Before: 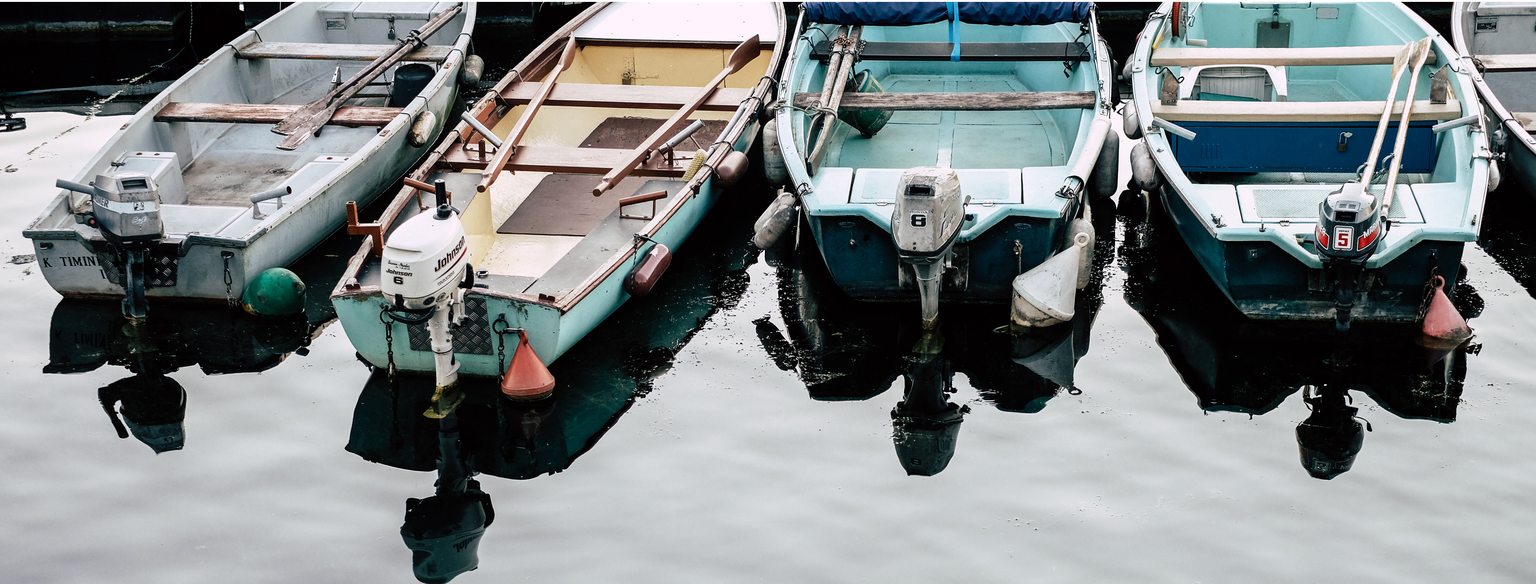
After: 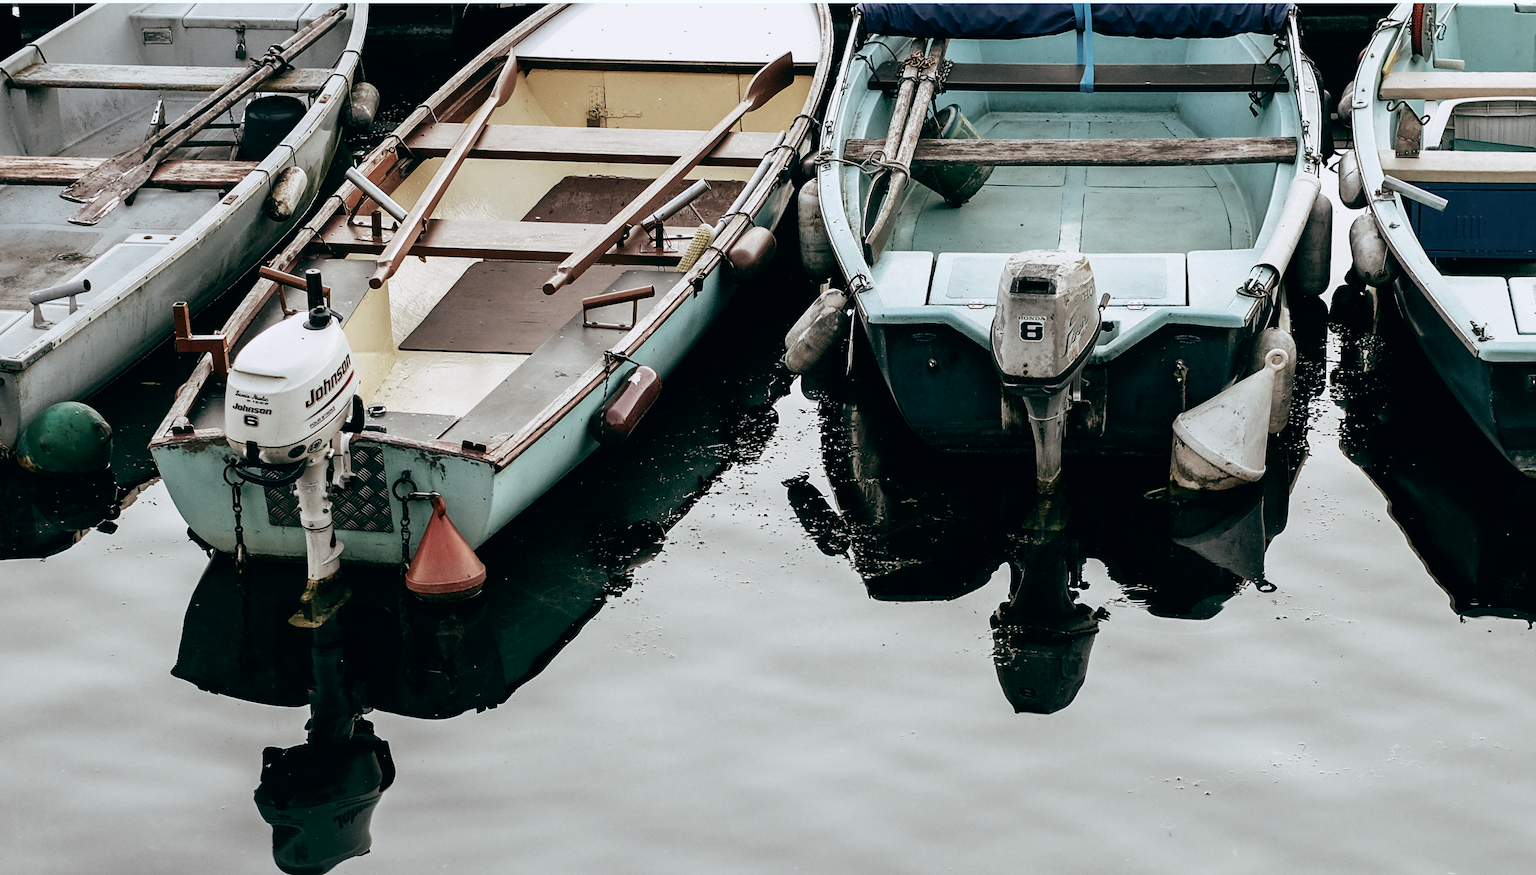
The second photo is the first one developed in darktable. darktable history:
crop and rotate: left 15.055%, right 18.278%
contrast brightness saturation: brightness -0.09
color balance: lift [1, 0.994, 1.002, 1.006], gamma [0.957, 1.081, 1.016, 0.919], gain [0.97, 0.972, 1.01, 1.028], input saturation 91.06%, output saturation 79.8%
